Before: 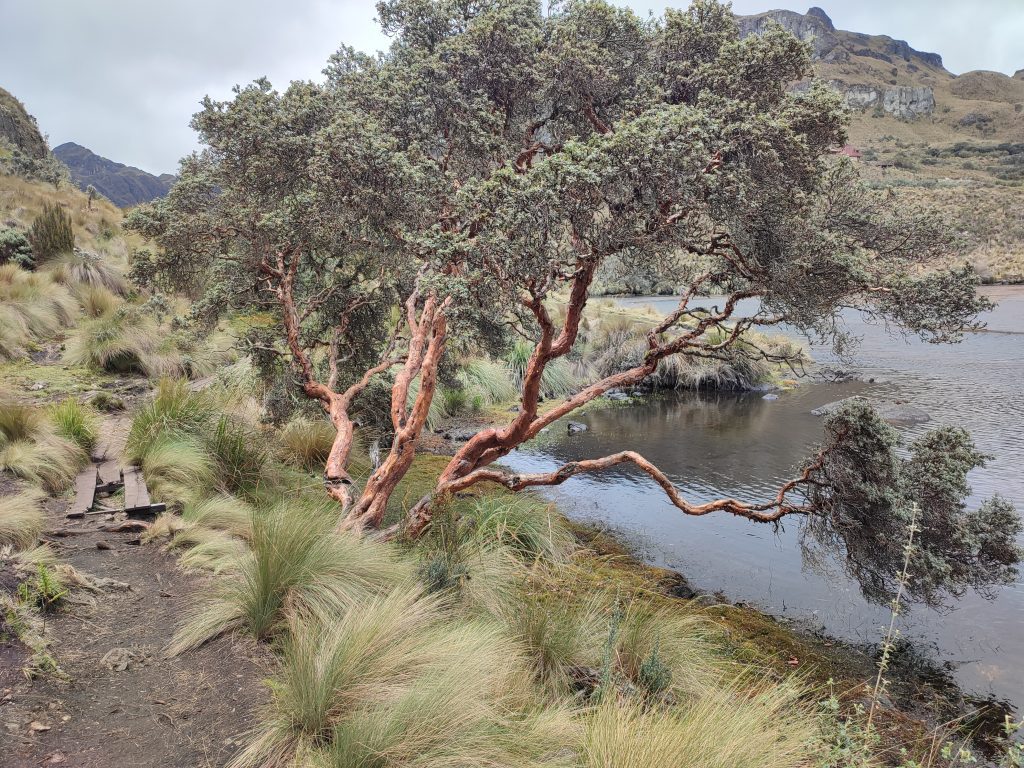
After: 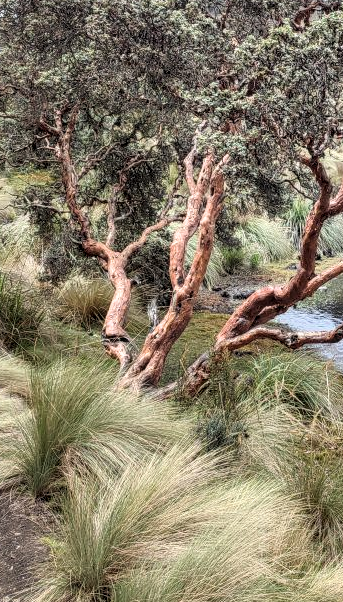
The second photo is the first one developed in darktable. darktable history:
filmic rgb: white relative exposure 2.34 EV, hardness 6.59
crop and rotate: left 21.77%, top 18.528%, right 44.676%, bottom 2.997%
rotate and perspective: crop left 0, crop top 0
local contrast: detail 130%
